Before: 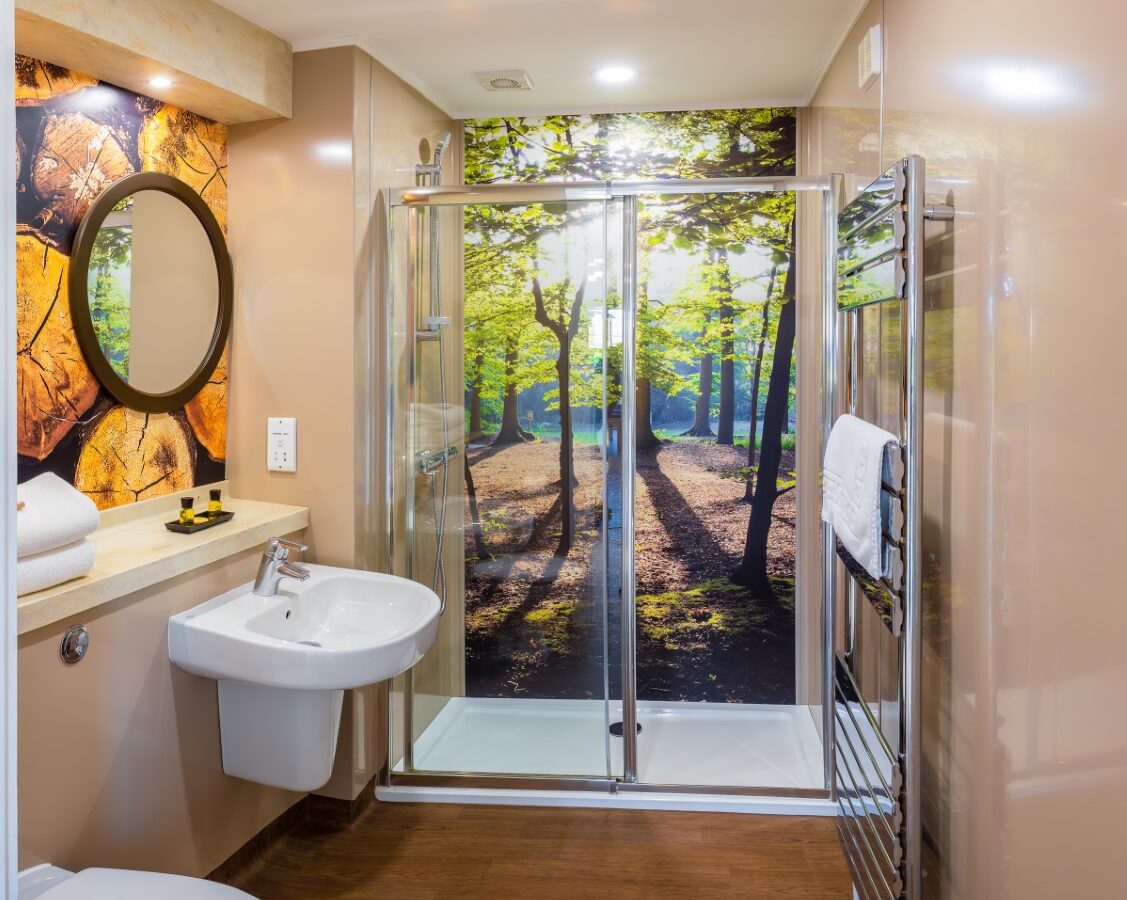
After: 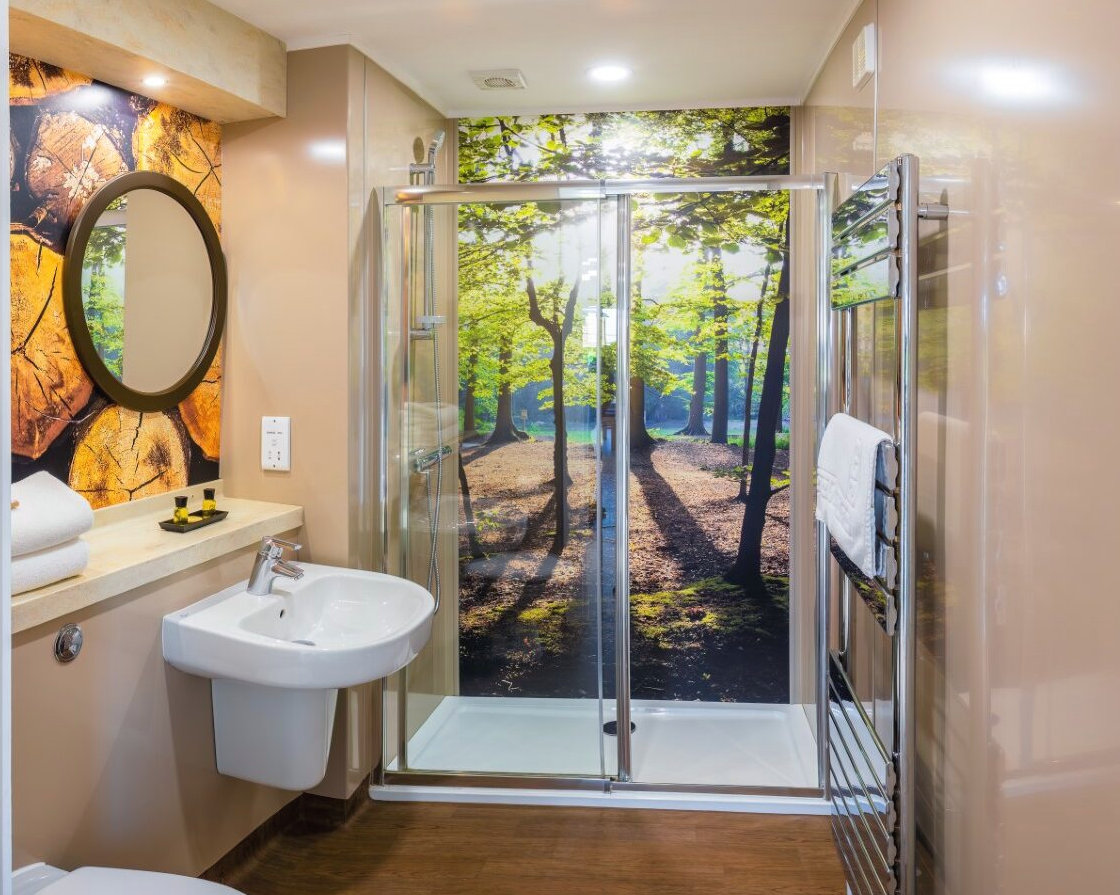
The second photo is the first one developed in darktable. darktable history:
crop and rotate: left 0.614%, top 0.179%, bottom 0.309%
color balance: mode lift, gamma, gain (sRGB), lift [1, 1, 1.022, 1.026]
